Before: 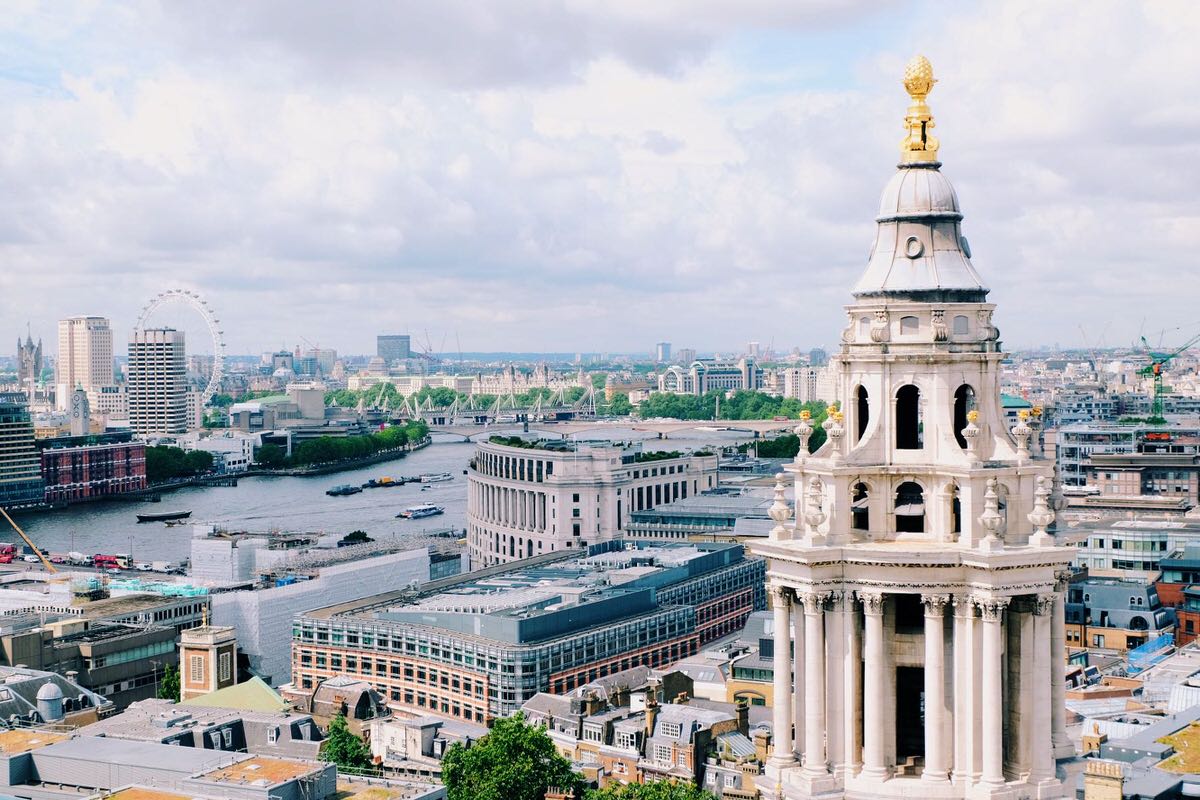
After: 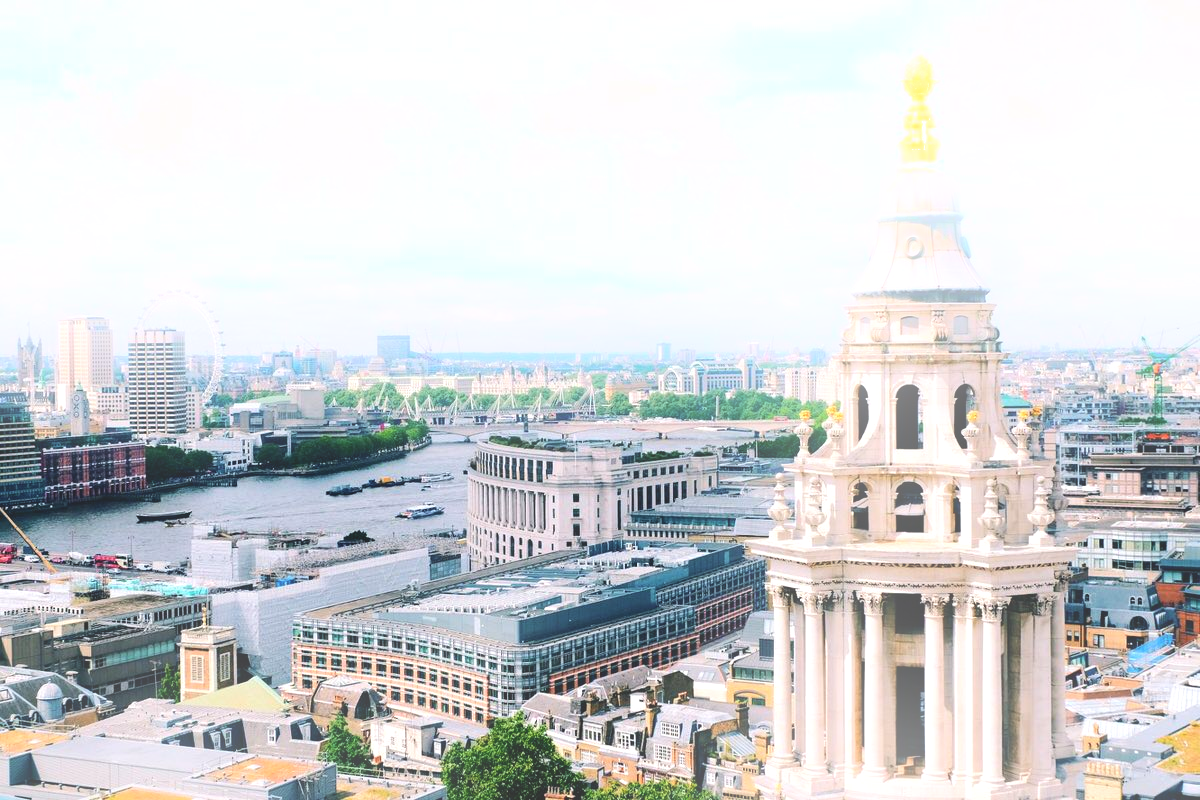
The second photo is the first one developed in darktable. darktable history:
bloom: size 16%, threshold 98%, strength 20%
tone equalizer: -8 EV -0.417 EV, -7 EV -0.389 EV, -6 EV -0.333 EV, -5 EV -0.222 EV, -3 EV 0.222 EV, -2 EV 0.333 EV, -1 EV 0.389 EV, +0 EV 0.417 EV, edges refinement/feathering 500, mask exposure compensation -1.57 EV, preserve details no
